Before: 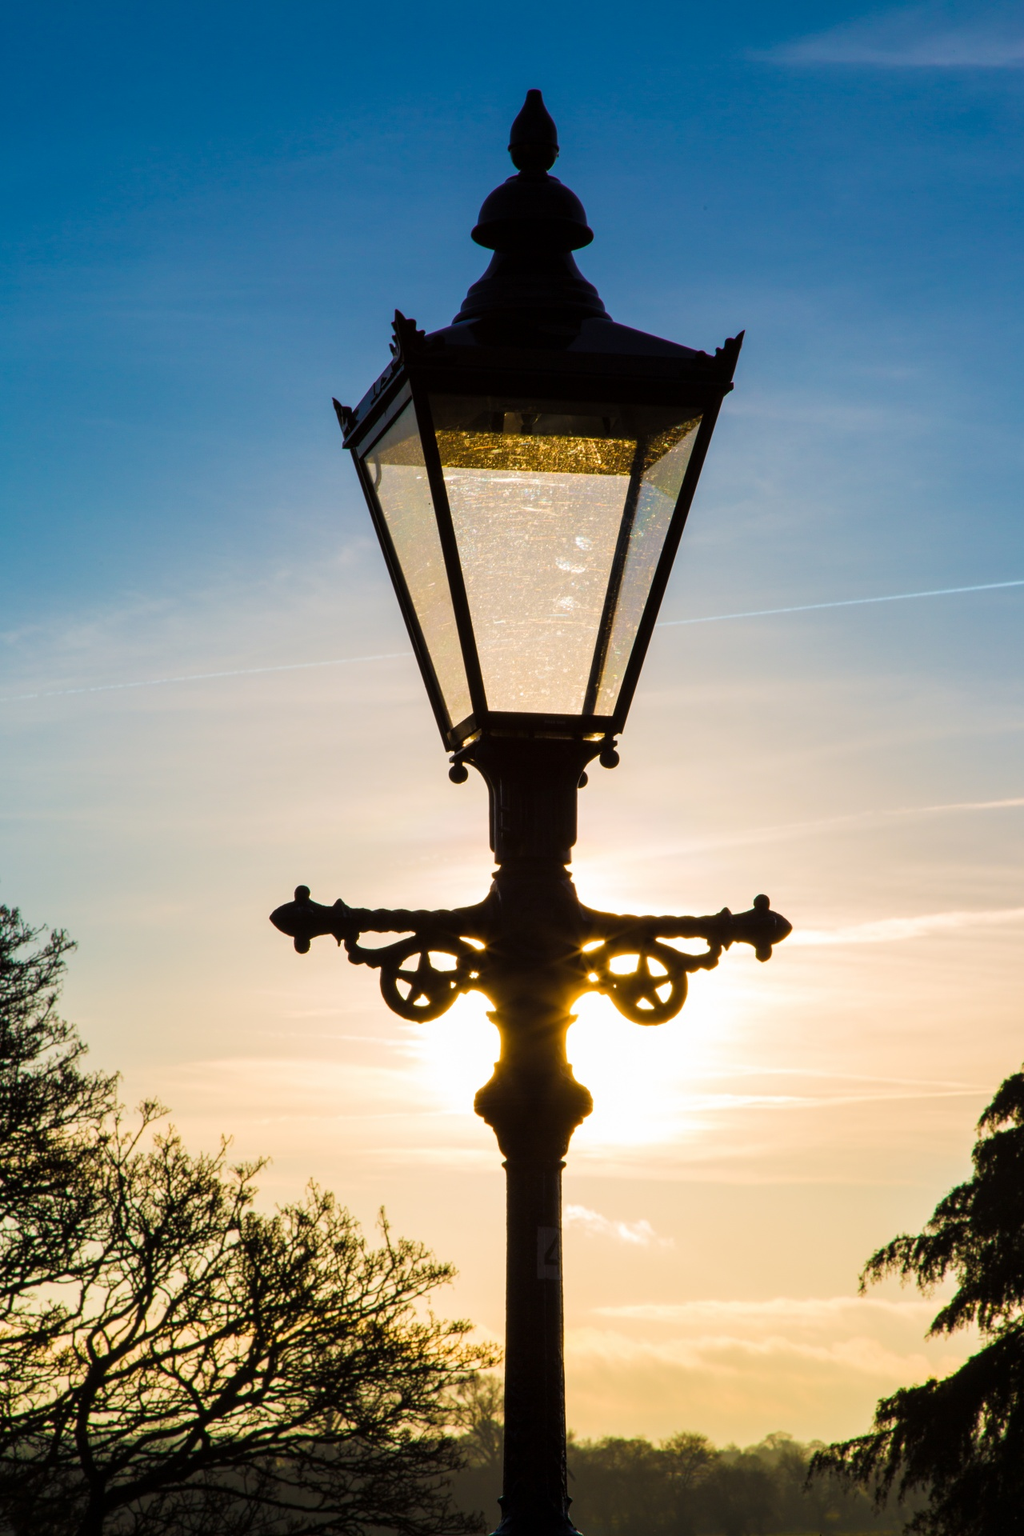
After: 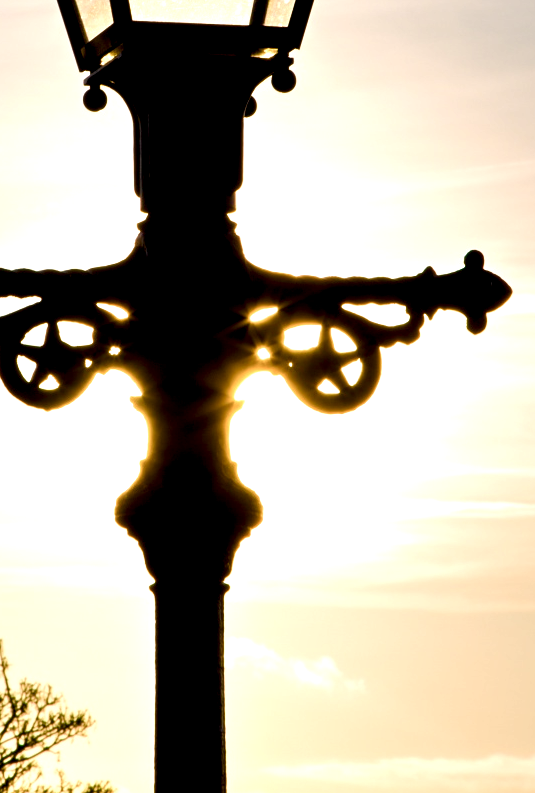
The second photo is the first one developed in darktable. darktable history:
color balance rgb: linear chroma grading › mid-tones 8.027%, perceptual saturation grading › global saturation 39.85%, perceptual saturation grading › highlights -50.581%, perceptual saturation grading › shadows 30.849%, global vibrance 20%
crop: left 37.395%, top 45.248%, right 20.738%, bottom 13.44%
local contrast: highlights 216%, shadows 151%, detail 138%, midtone range 0.26
color correction: highlights a* 2.77, highlights b* 5.02, shadows a* -2.45, shadows b* -4.86, saturation 0.801
